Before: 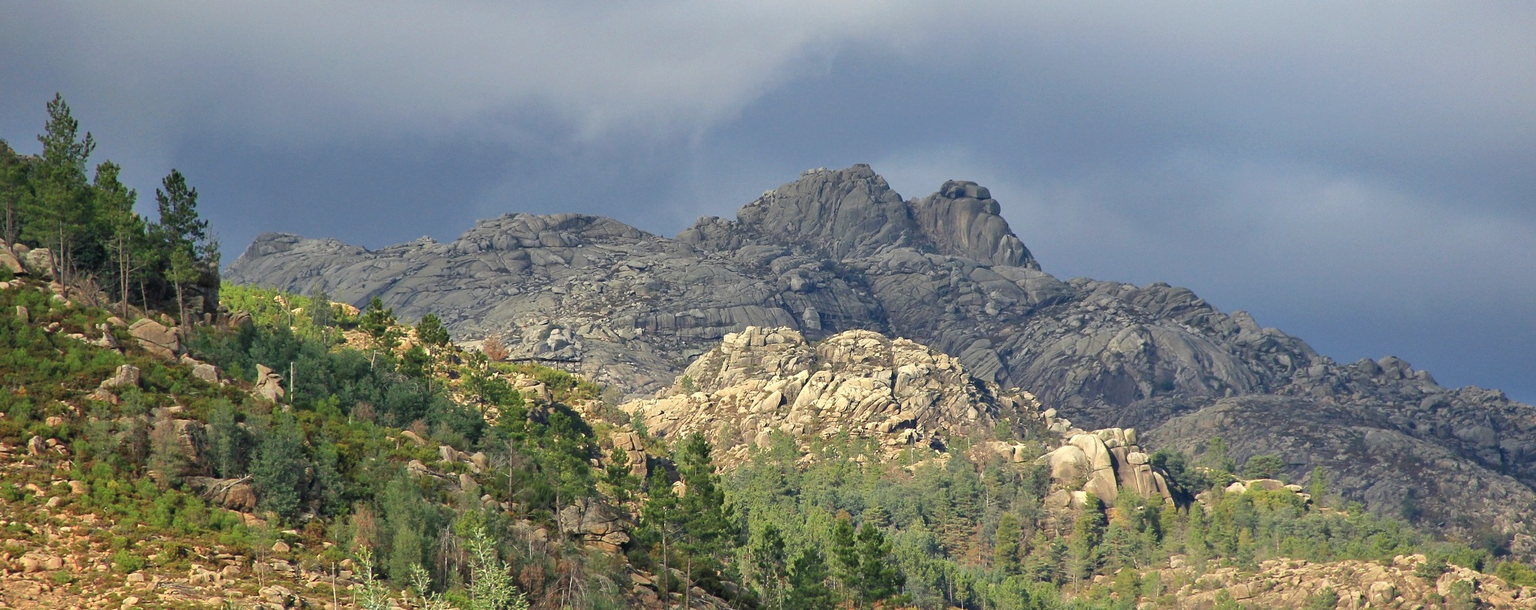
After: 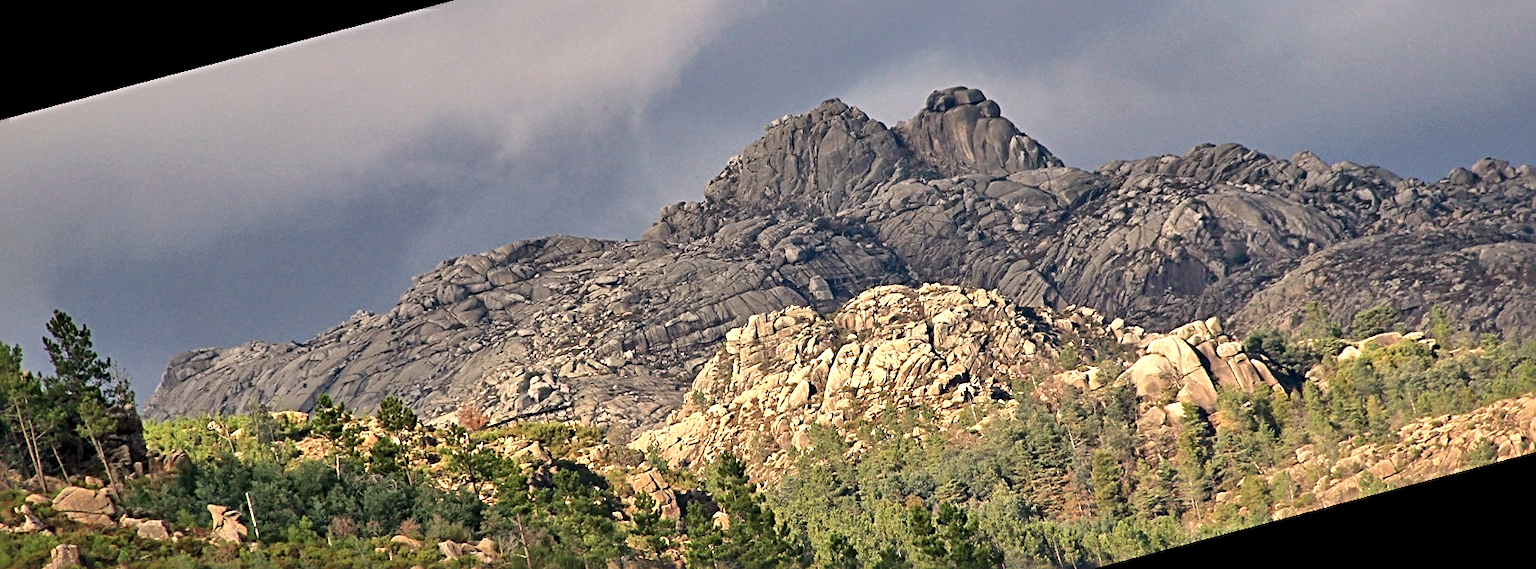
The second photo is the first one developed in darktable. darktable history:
rotate and perspective: rotation -14.8°, crop left 0.1, crop right 0.903, crop top 0.25, crop bottom 0.748
white balance: red 1.127, blue 0.943
local contrast: mode bilateral grid, contrast 25, coarseness 60, detail 151%, midtone range 0.2
sharpen: radius 4
